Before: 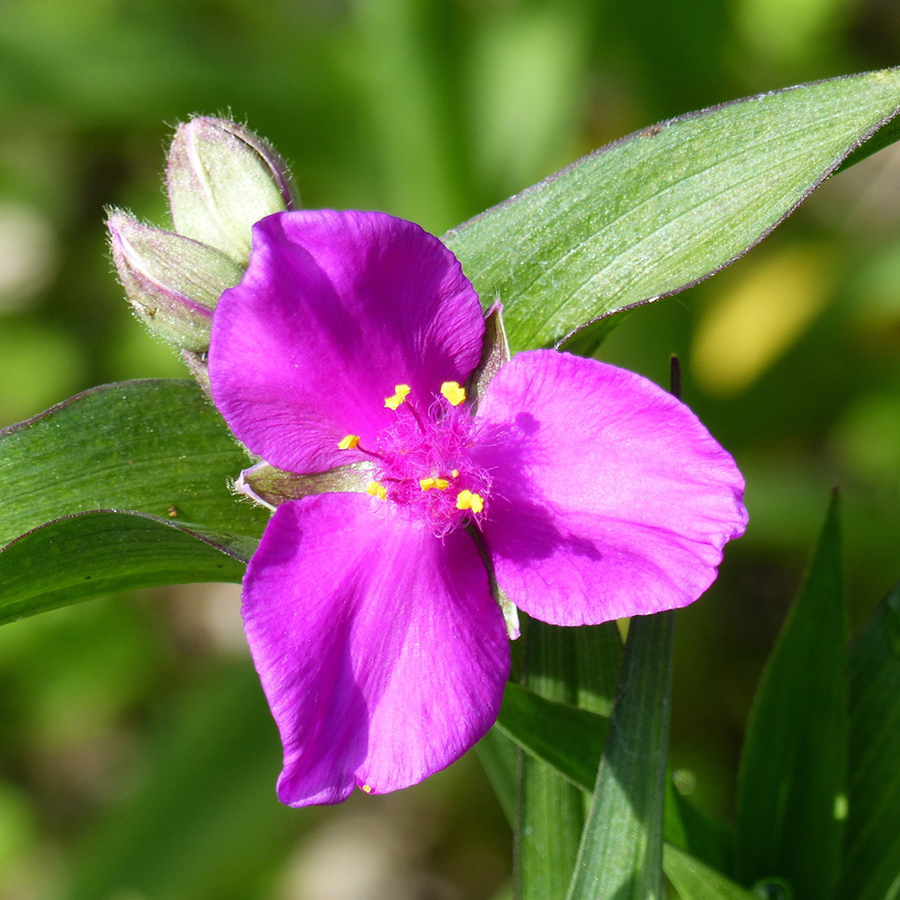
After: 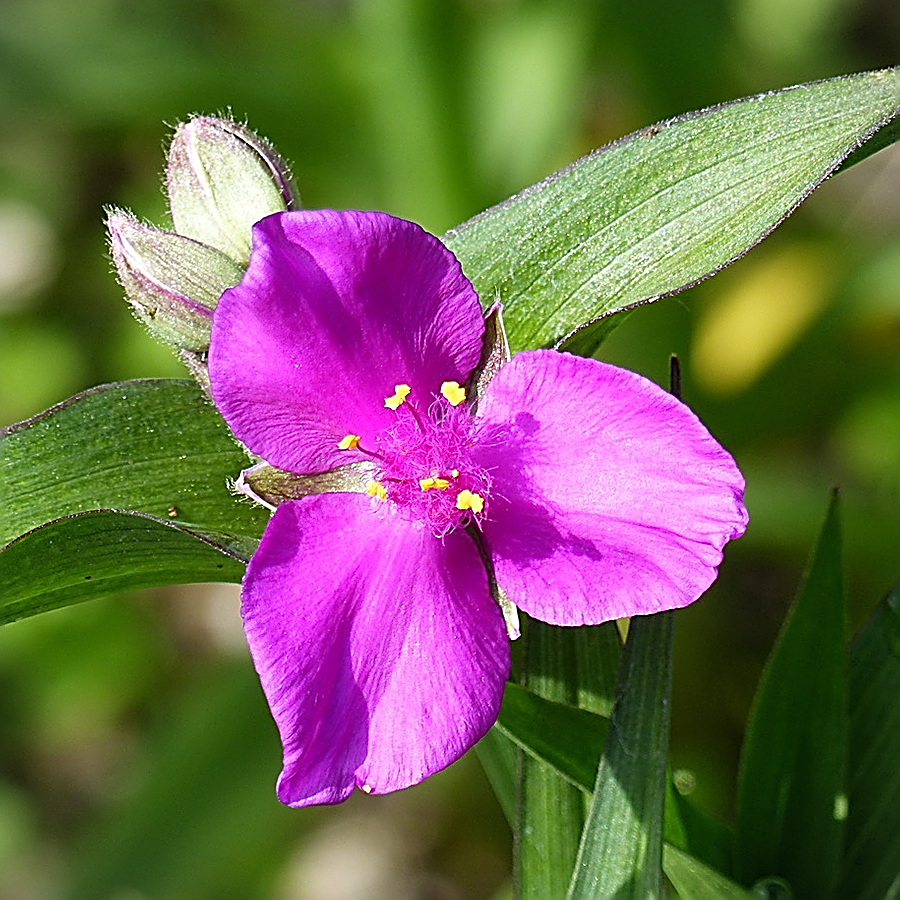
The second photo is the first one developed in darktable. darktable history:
sharpen: amount 2
vignetting: fall-off start 100%, fall-off radius 64.94%, automatic ratio true, unbound false
